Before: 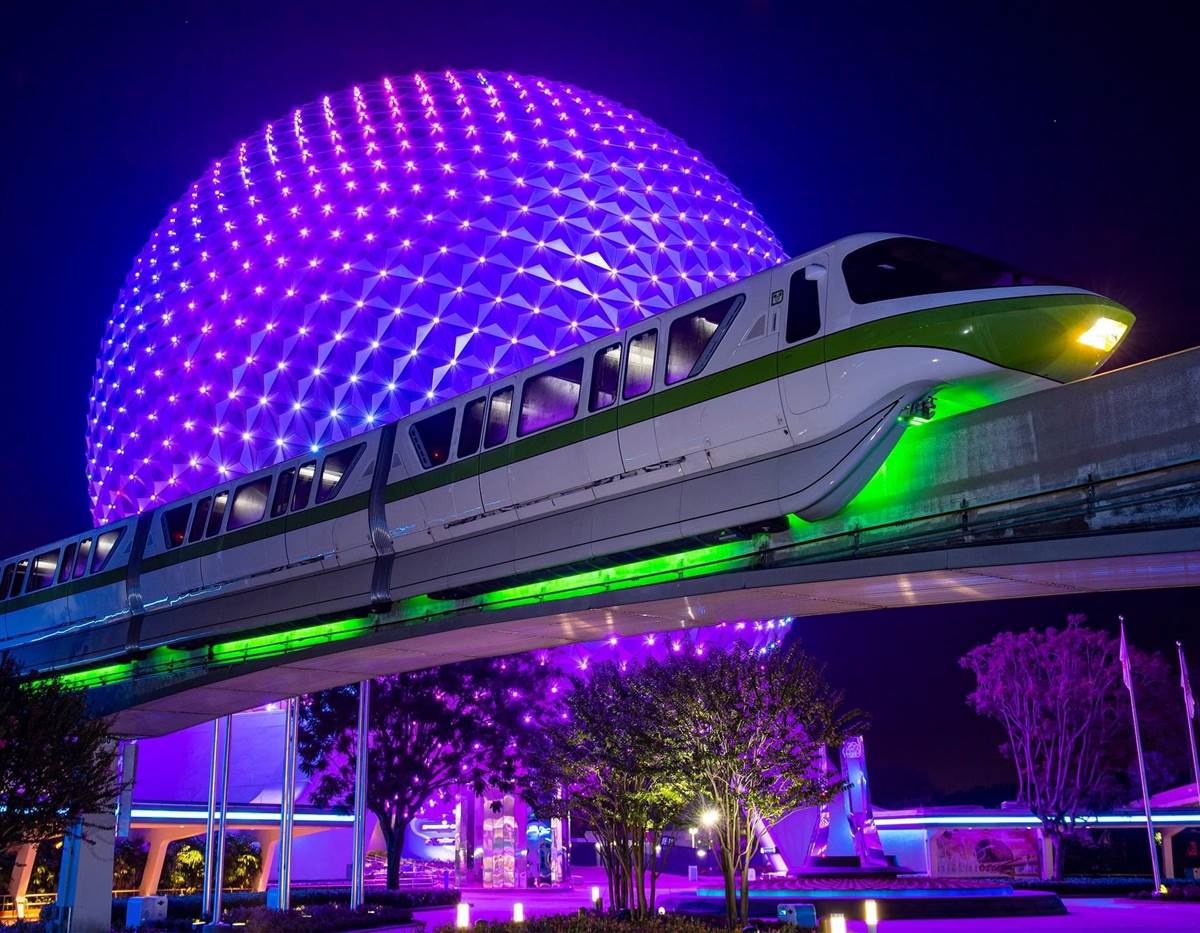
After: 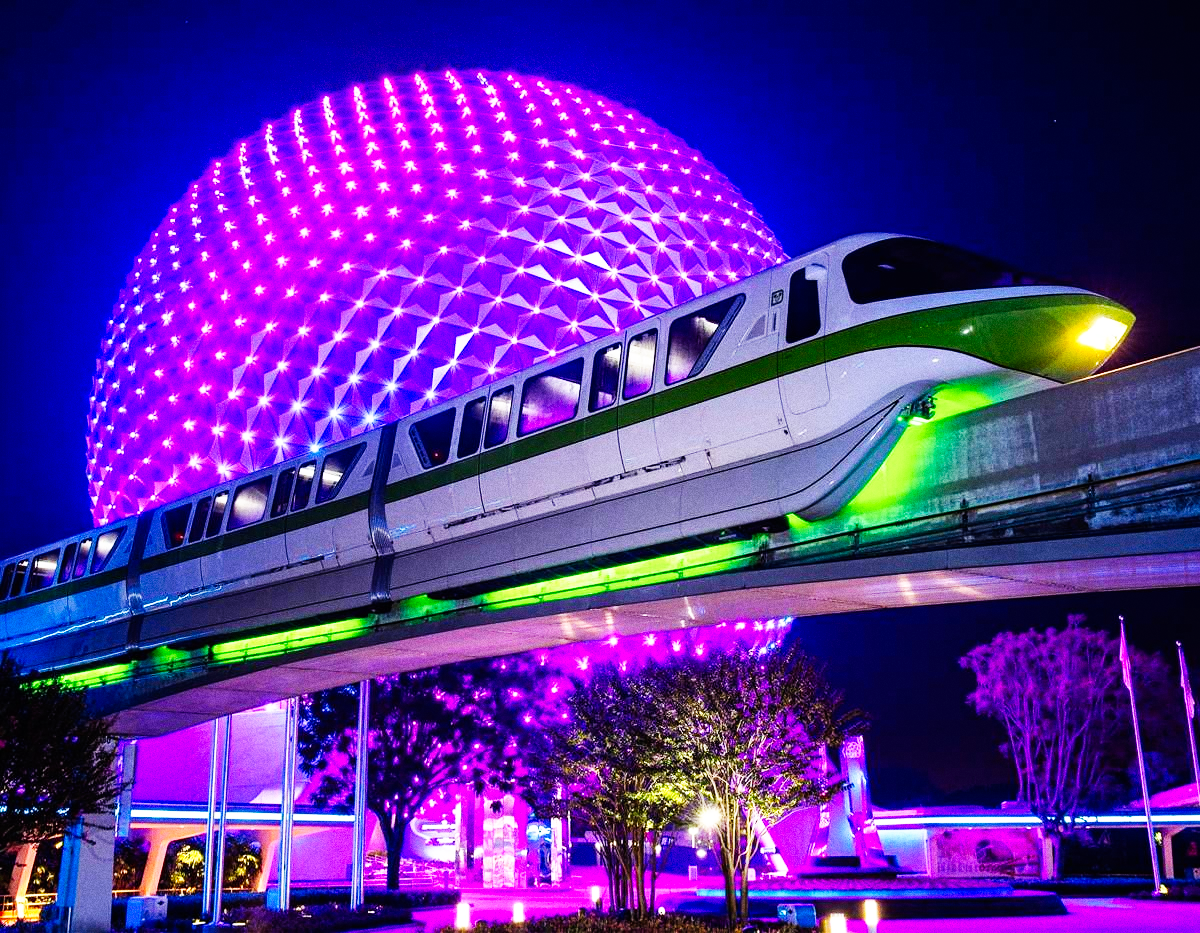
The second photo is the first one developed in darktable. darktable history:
grain: coarseness 8.68 ISO, strength 31.94%
base curve: curves: ch0 [(0, 0) (0.007, 0.004) (0.027, 0.03) (0.046, 0.07) (0.207, 0.54) (0.442, 0.872) (0.673, 0.972) (1, 1)], preserve colors none
